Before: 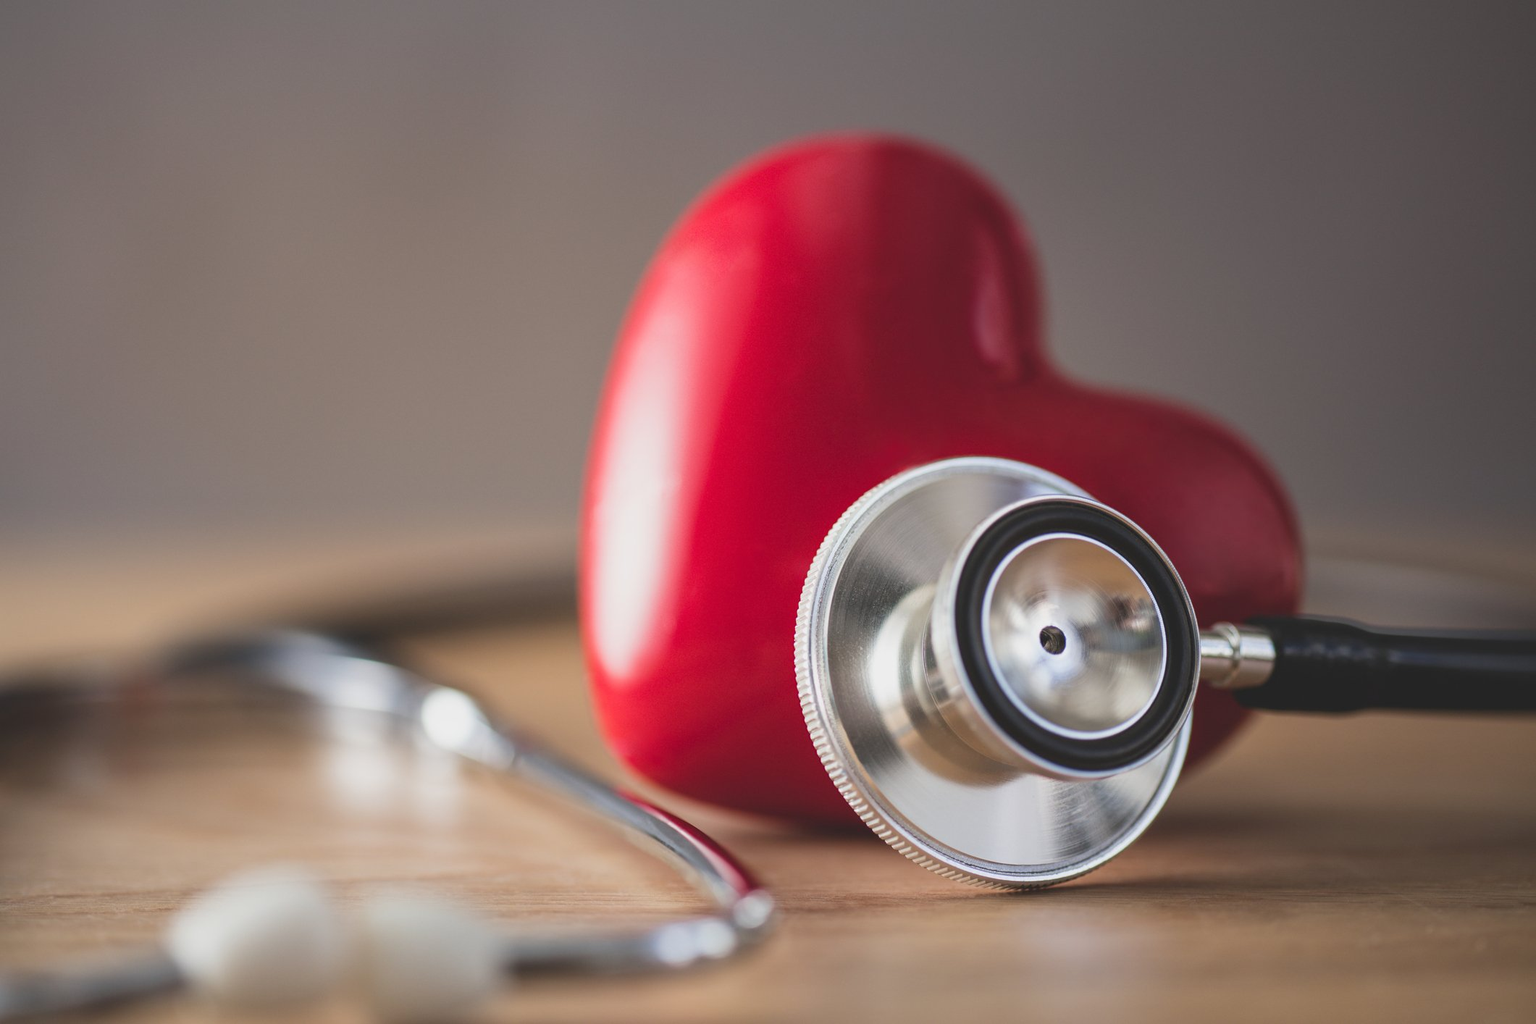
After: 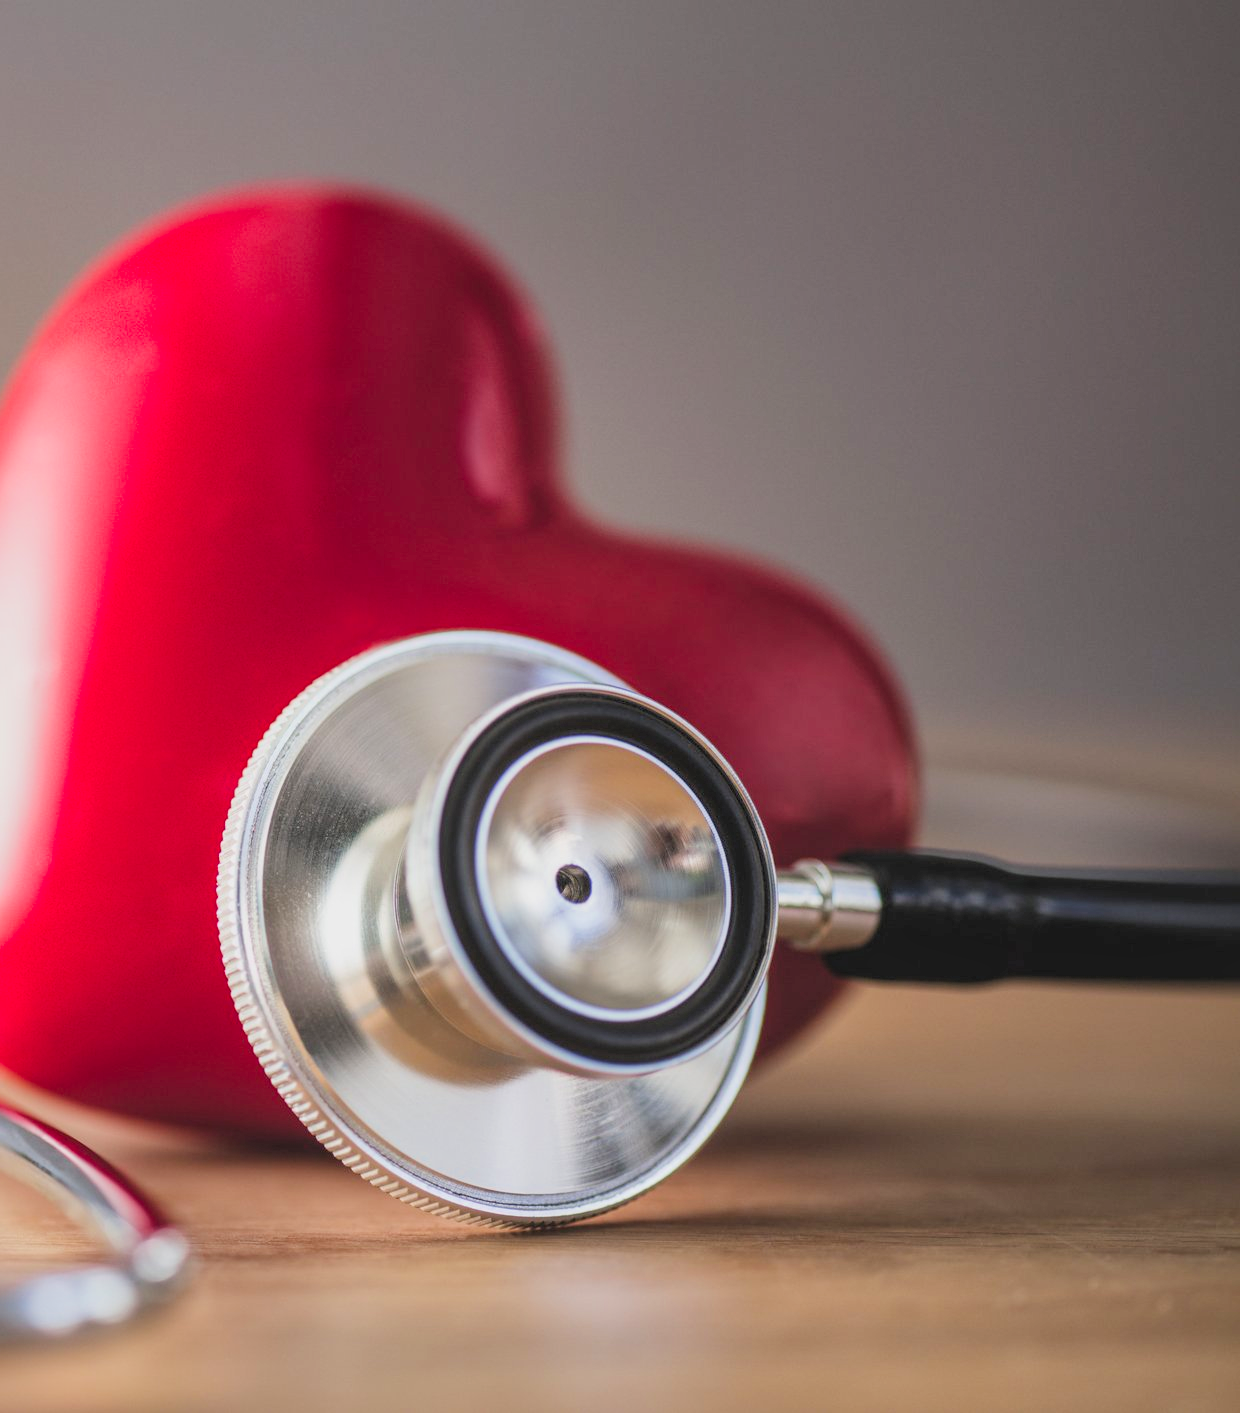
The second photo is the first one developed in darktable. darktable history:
crop: left 41.506%
exposure: exposure 0.558 EV, compensate highlight preservation false
shadows and highlights: on, module defaults
local contrast: on, module defaults
contrast brightness saturation: contrast 0.038, saturation 0.153
filmic rgb: black relative exposure -7.74 EV, white relative exposure 4.37 EV, target black luminance 0%, hardness 3.76, latitude 50.53%, contrast 1.072, highlights saturation mix 9.94%, shadows ↔ highlights balance -0.228%
